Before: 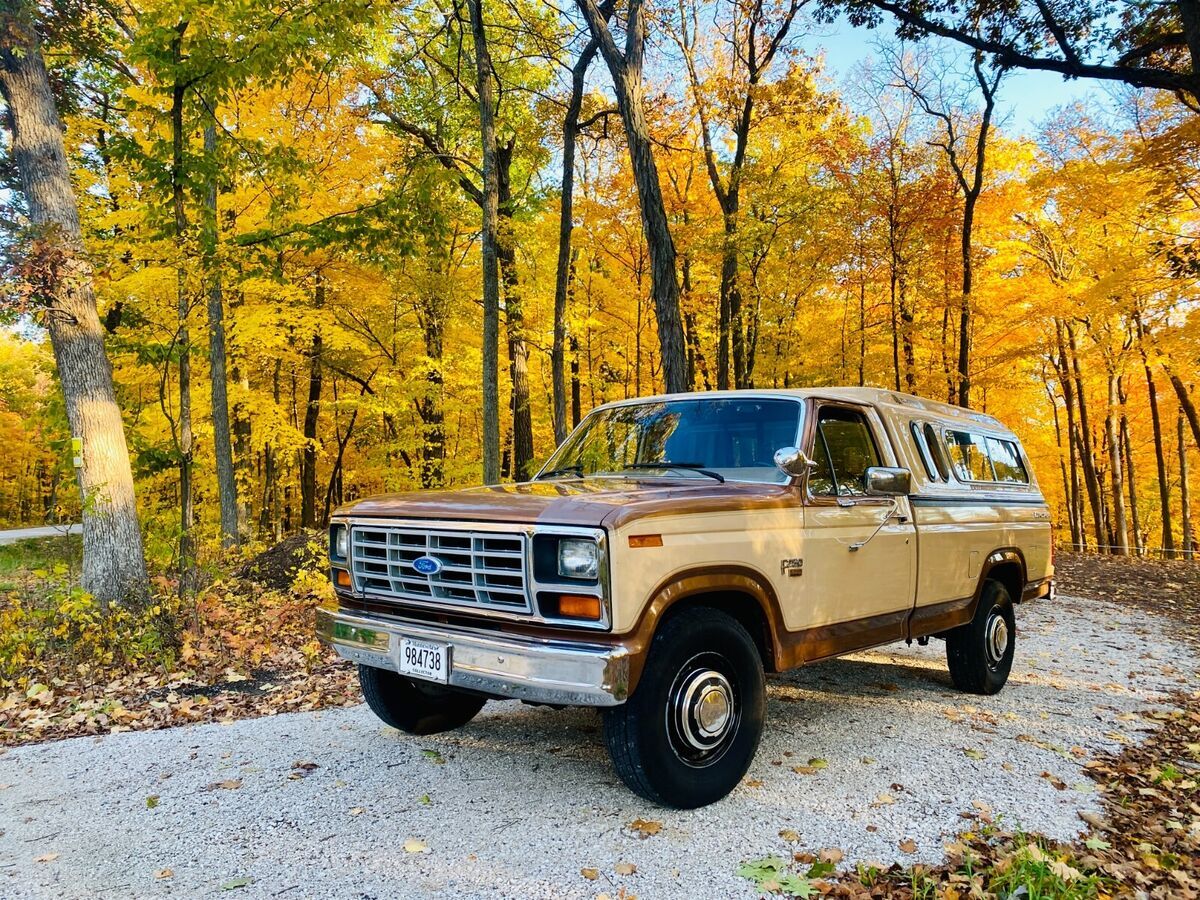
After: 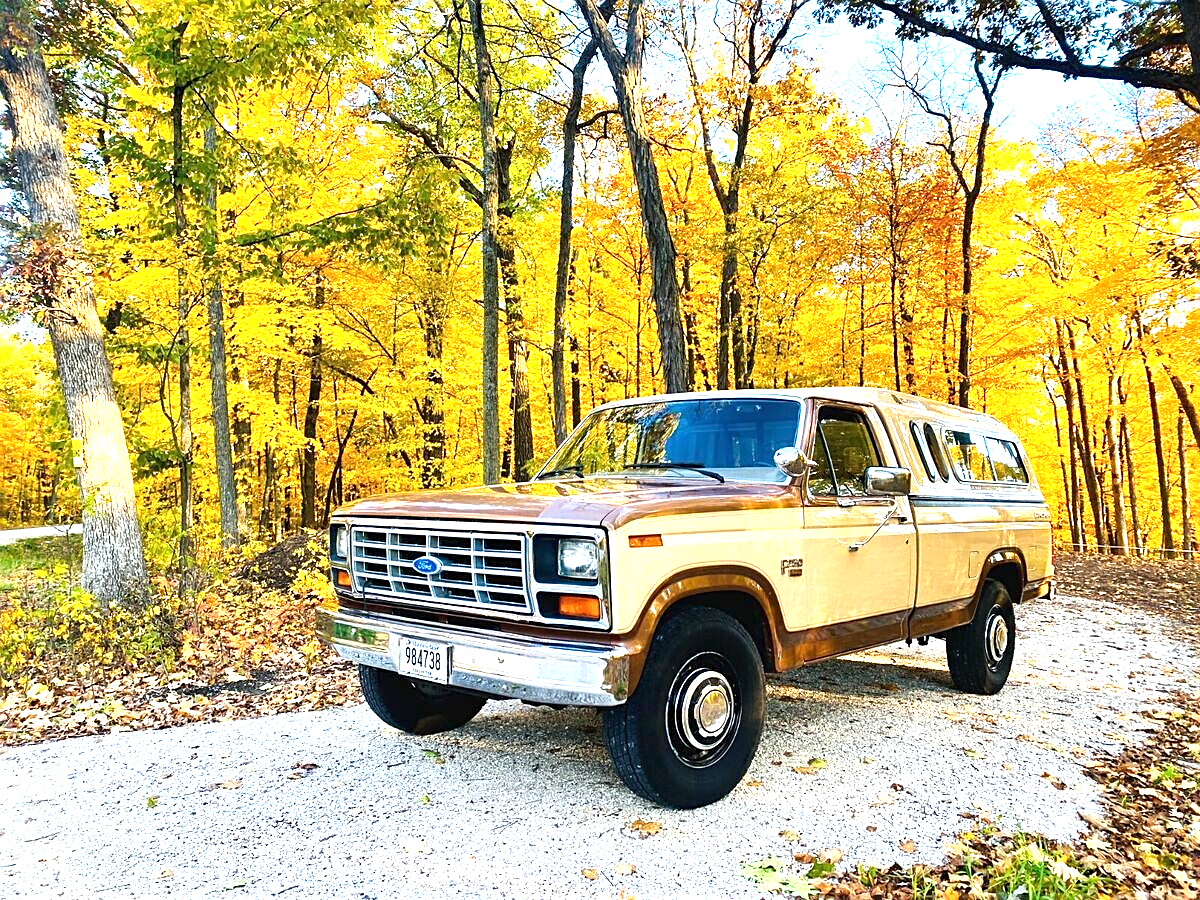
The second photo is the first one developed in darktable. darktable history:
sharpen: on, module defaults
exposure: black level correction 0, exposure 1.294 EV, compensate exposure bias true, compensate highlight preservation false
